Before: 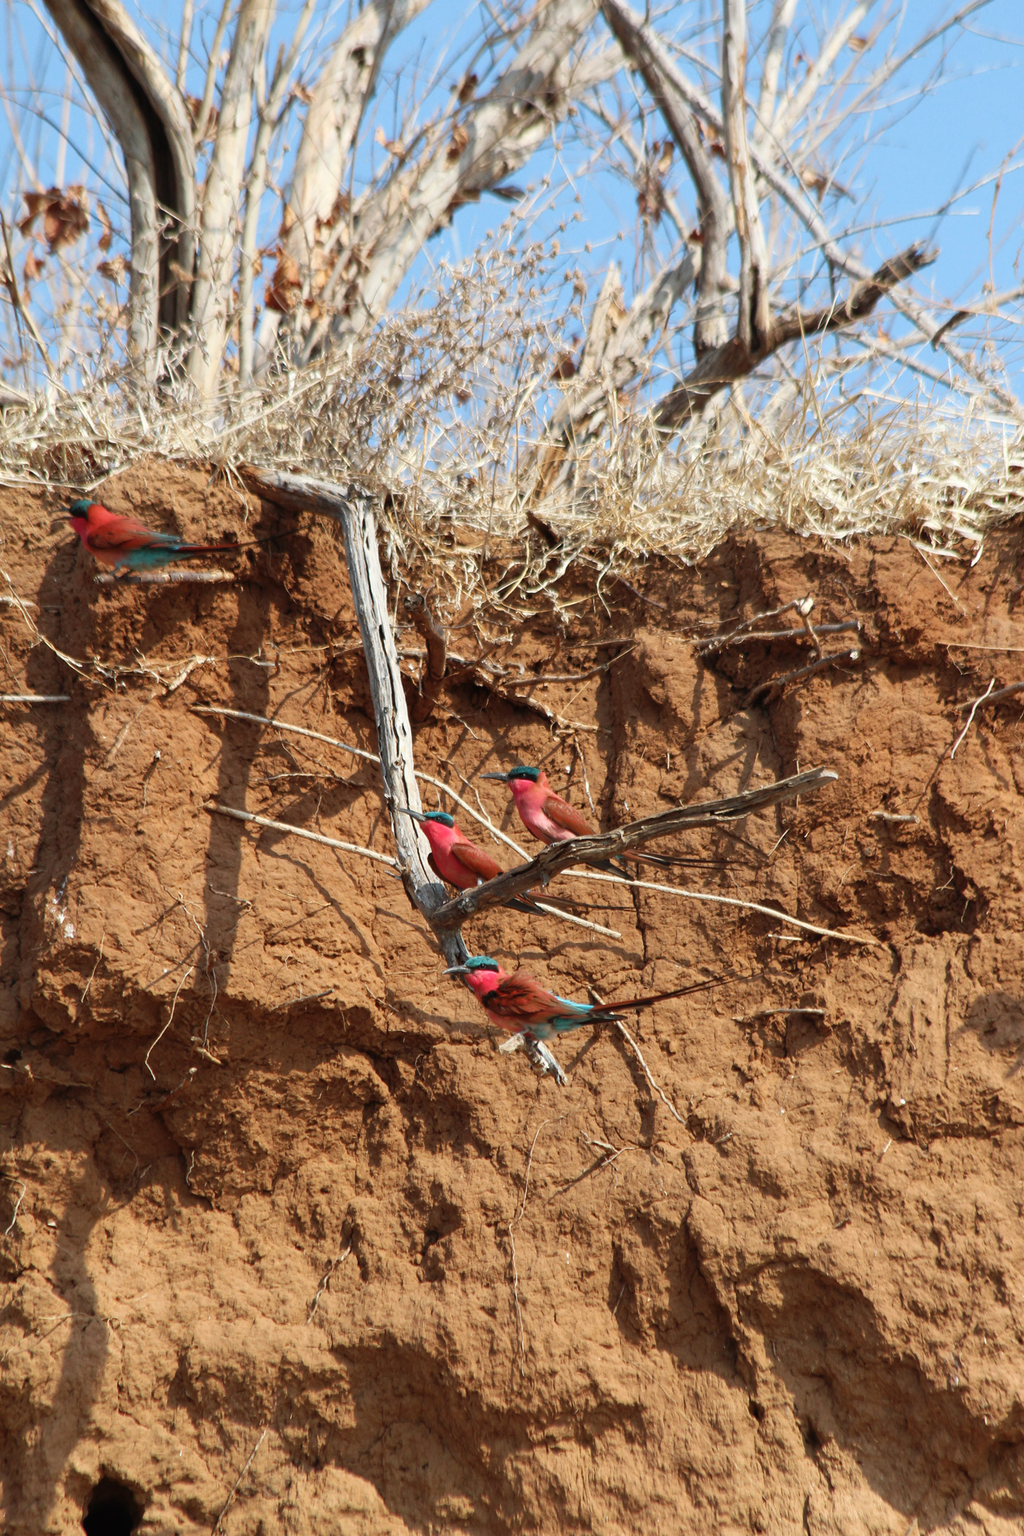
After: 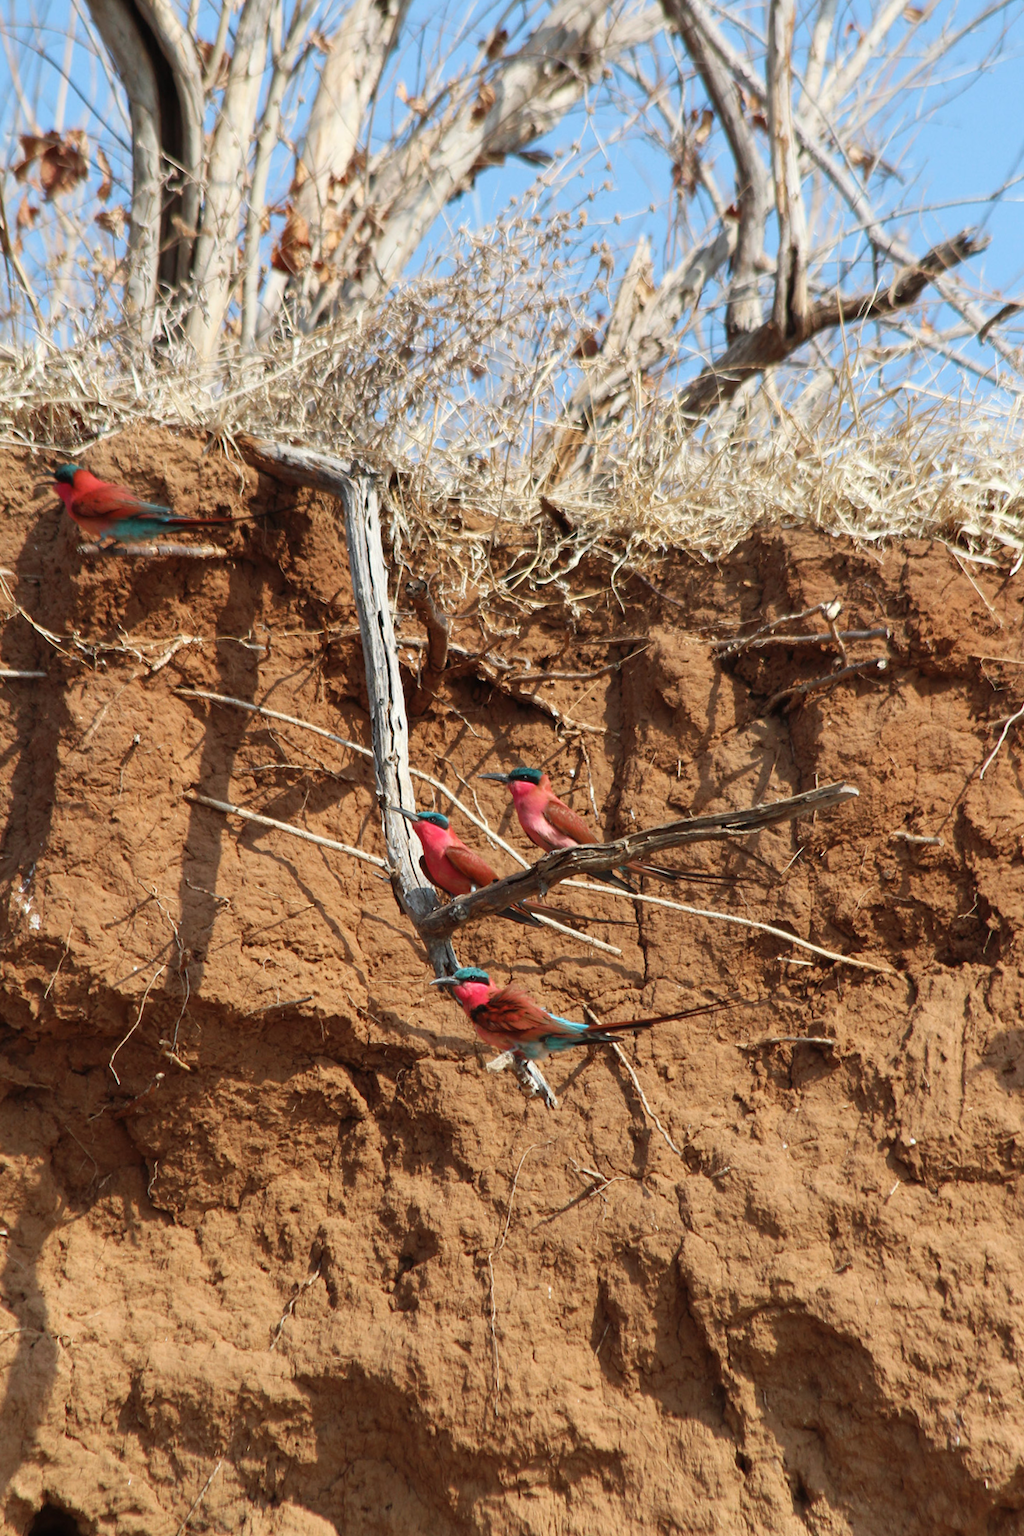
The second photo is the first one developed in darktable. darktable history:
crop and rotate: angle -2.46°
